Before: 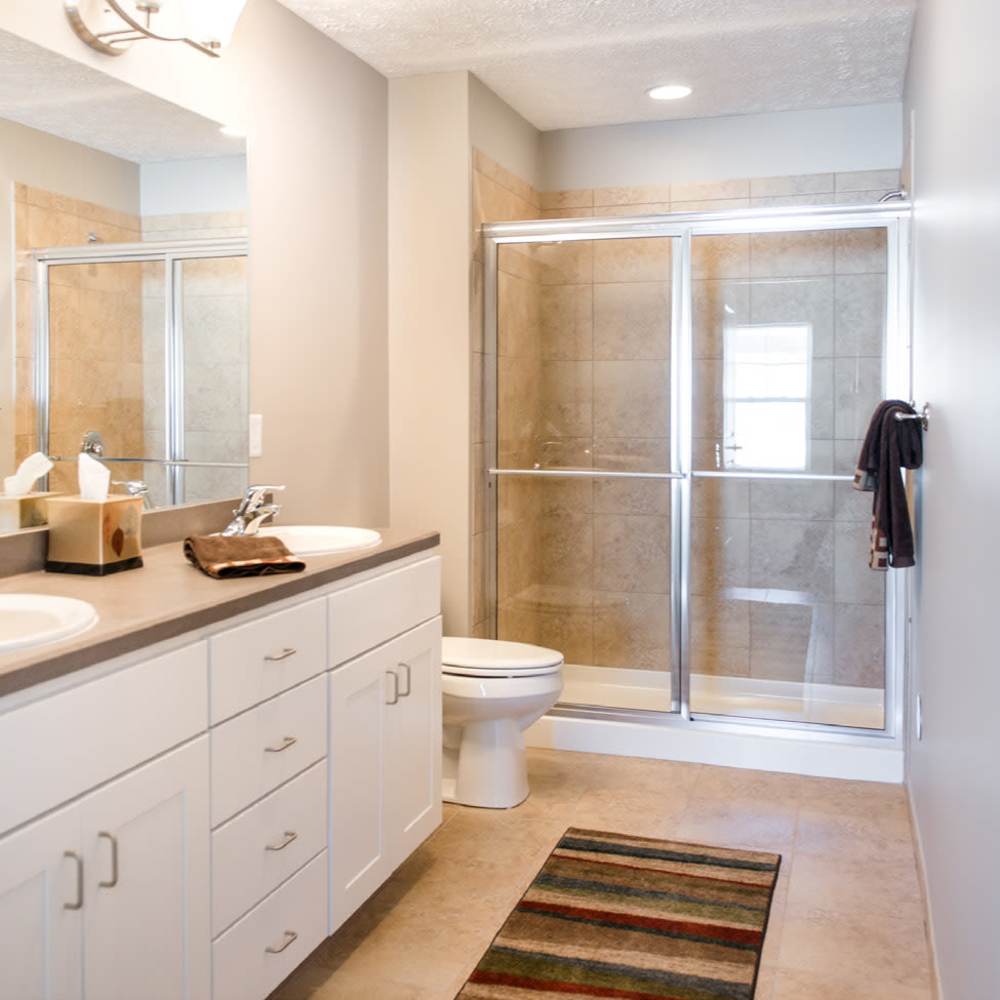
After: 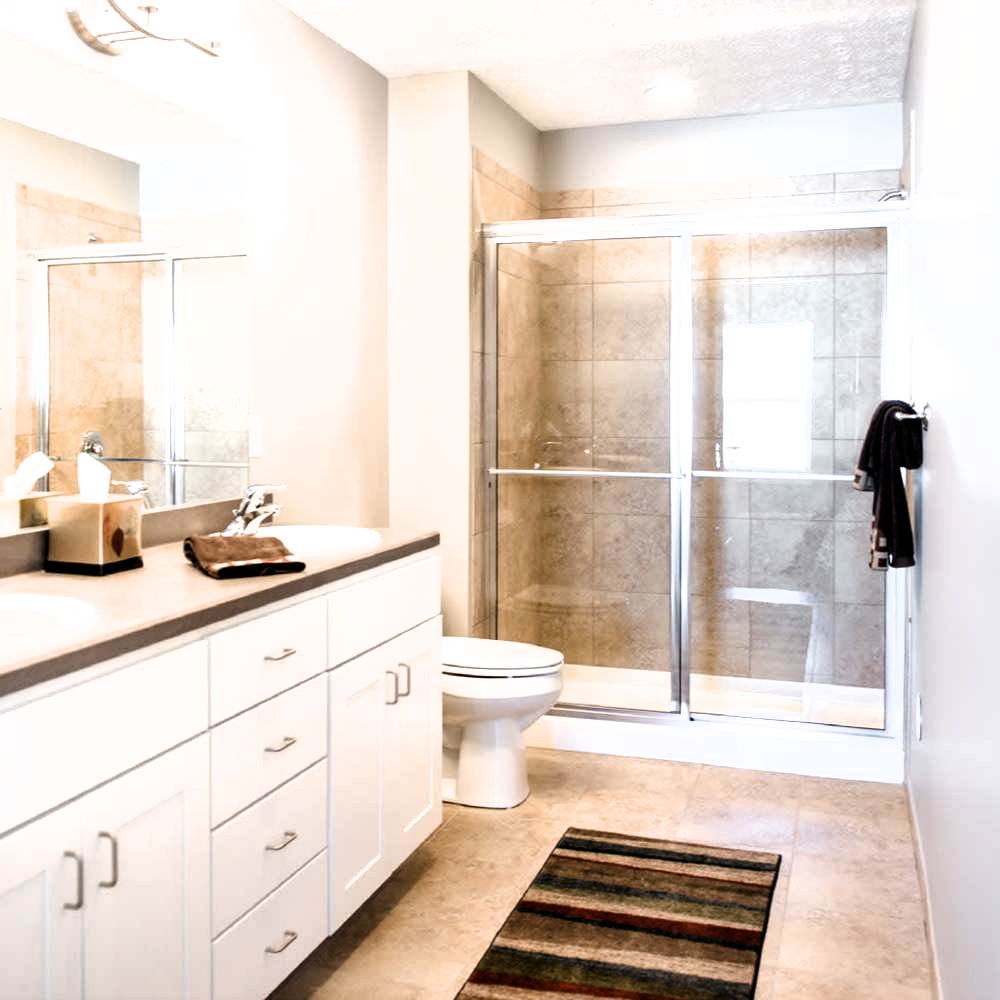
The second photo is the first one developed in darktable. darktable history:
filmic rgb: black relative exposure -8.23 EV, white relative exposure 2.2 EV, hardness 7.14, latitude 85.51%, contrast 1.681, highlights saturation mix -3.59%, shadows ↔ highlights balance -2.72%
